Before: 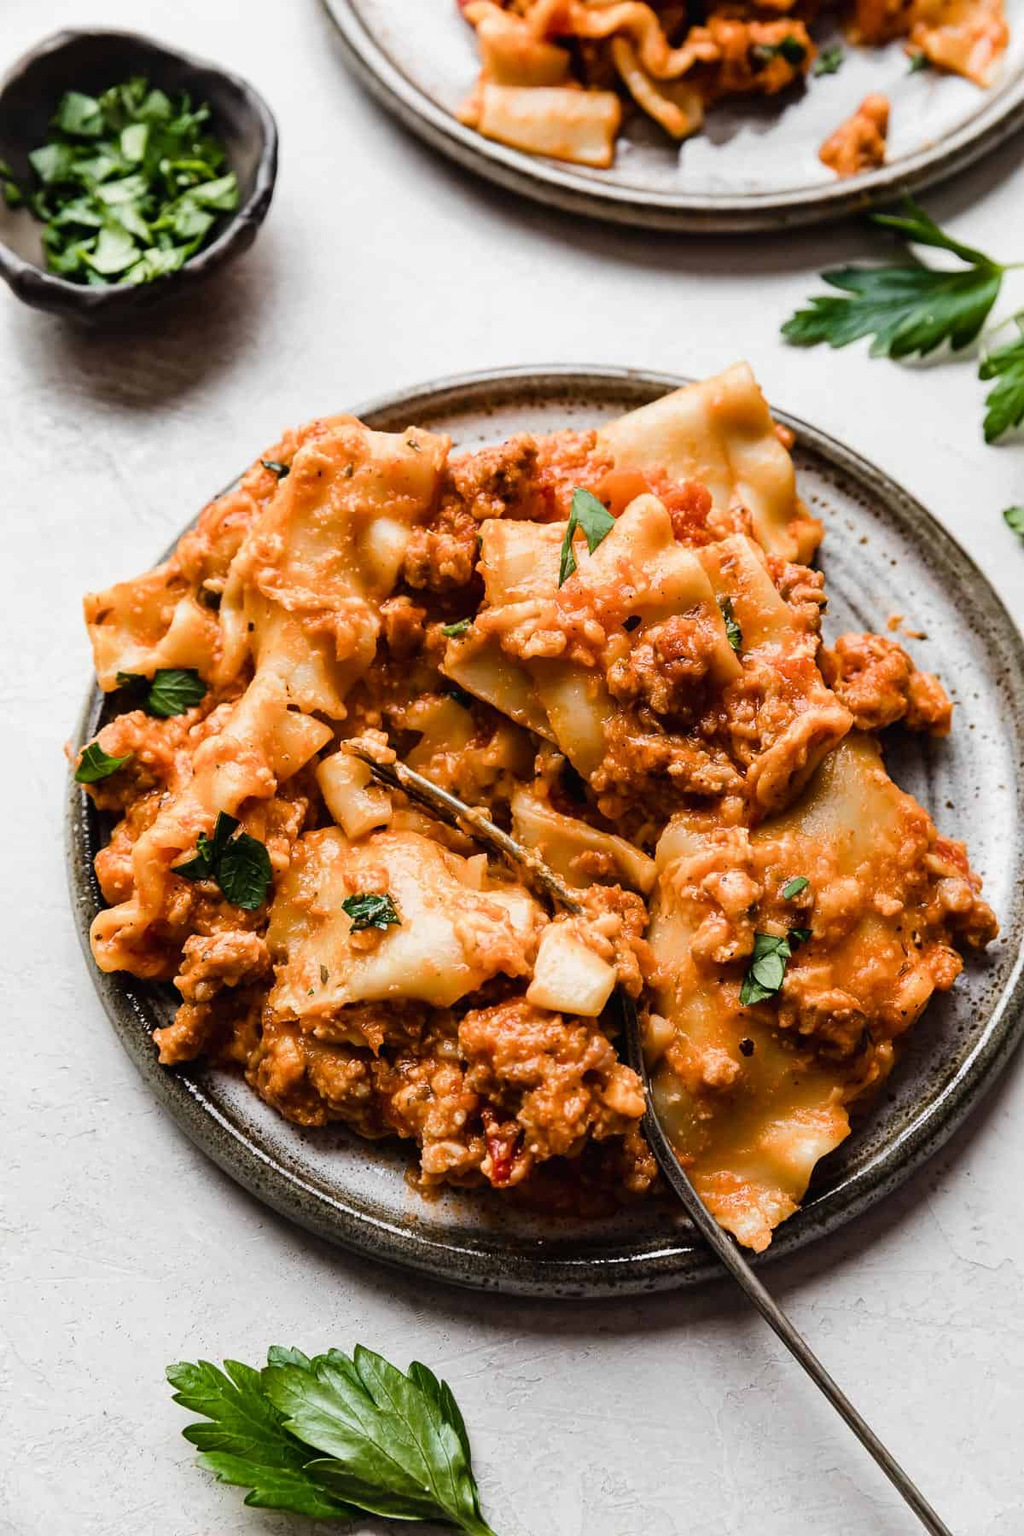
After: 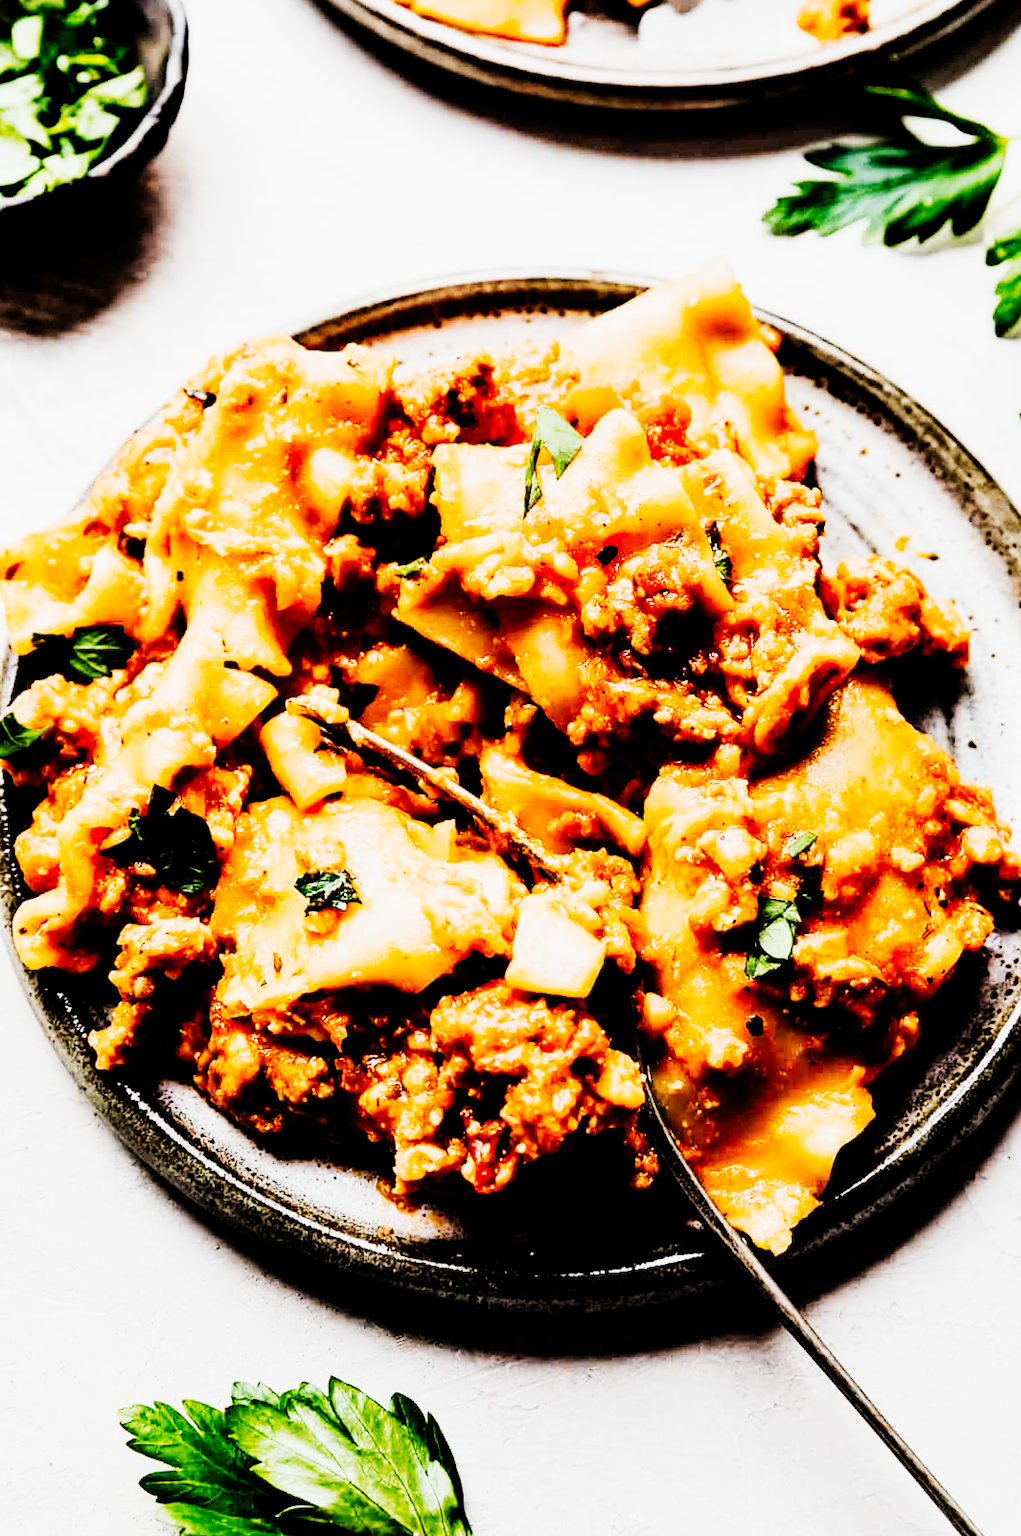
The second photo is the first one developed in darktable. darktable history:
filmic rgb: black relative exposure -3.87 EV, white relative exposure 3.48 EV, hardness 2.58, contrast 1.104
exposure: black level correction 0.001, compensate highlight preservation false
tone curve: curves: ch0 [(0, 0) (0.16, 0.055) (0.506, 0.762) (1, 1.024)], preserve colors none
crop and rotate: angle 2.28°, left 5.926%, top 5.683%
